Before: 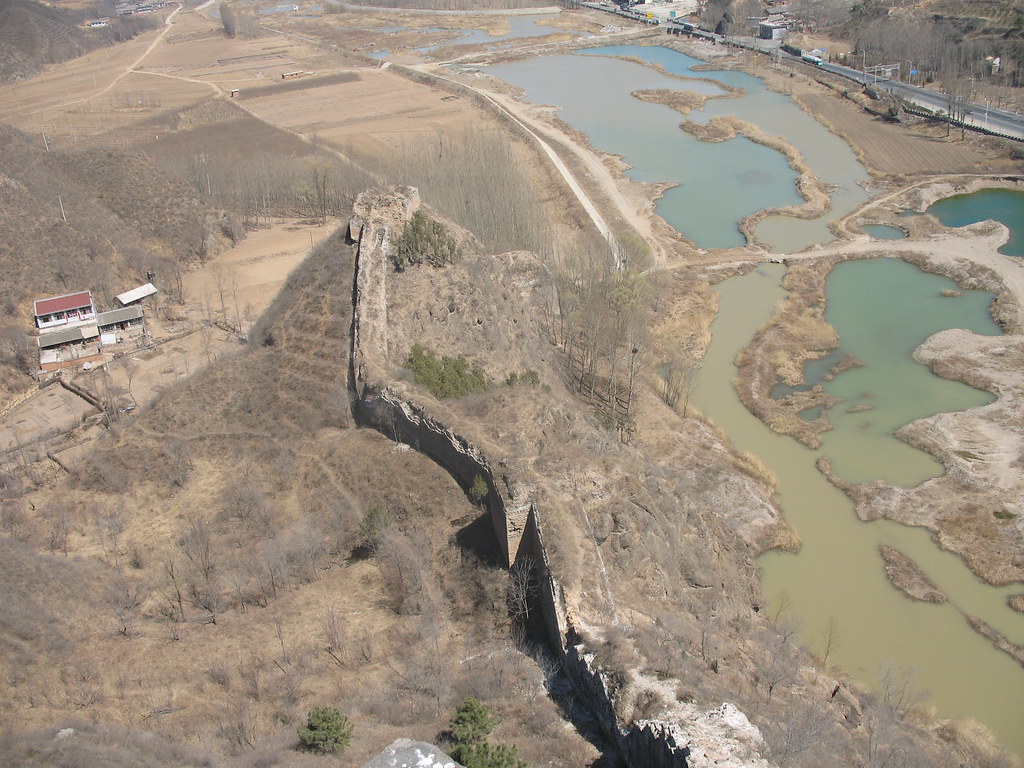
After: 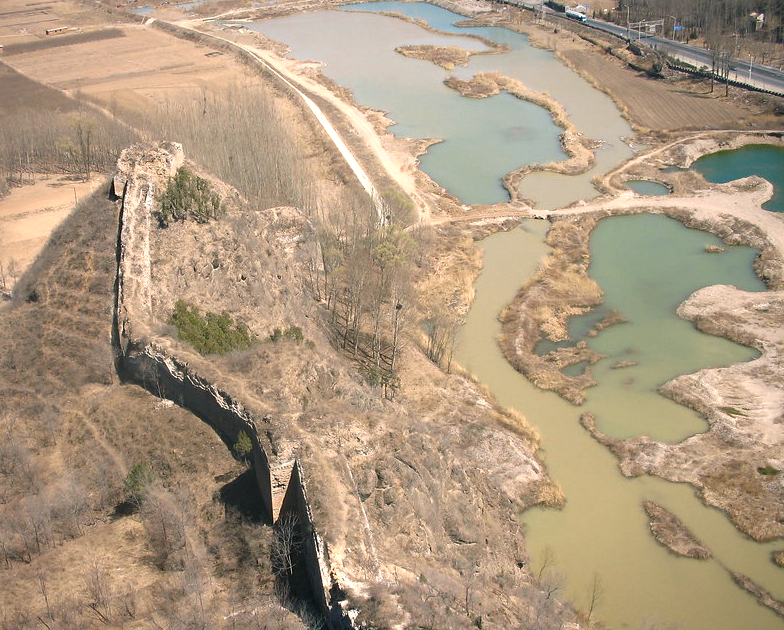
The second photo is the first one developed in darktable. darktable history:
color balance rgb: shadows lift › chroma 2%, shadows lift › hue 185.64°, power › luminance 1.48%, highlights gain › chroma 3%, highlights gain › hue 54.51°, global offset › luminance -0.4%, perceptual saturation grading › highlights -18.47%, perceptual saturation grading › mid-tones 6.62%, perceptual saturation grading › shadows 28.22%, perceptual brilliance grading › highlights 15.68%, perceptual brilliance grading › shadows -14.29%, global vibrance 25.96%, contrast 6.45%
vignetting: fall-off start 80.87%, fall-off radius 61.59%, brightness -0.384, saturation 0.007, center (0, 0.007), automatic ratio true, width/height ratio 1.418
crop: left 23.095%, top 5.827%, bottom 11.854%
